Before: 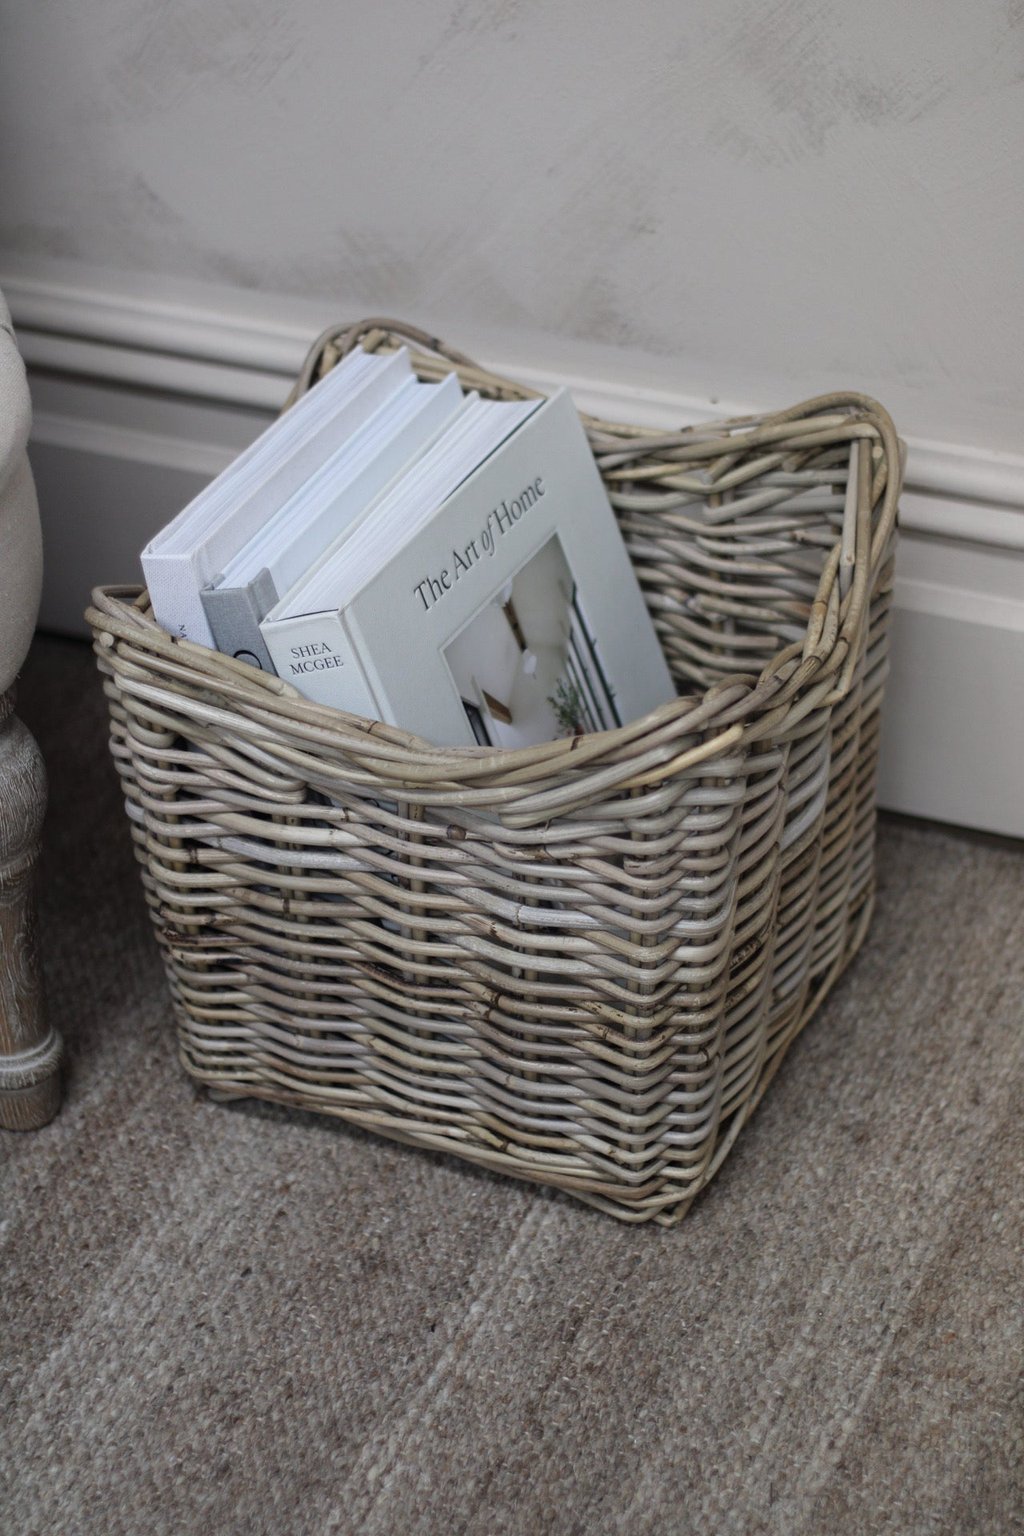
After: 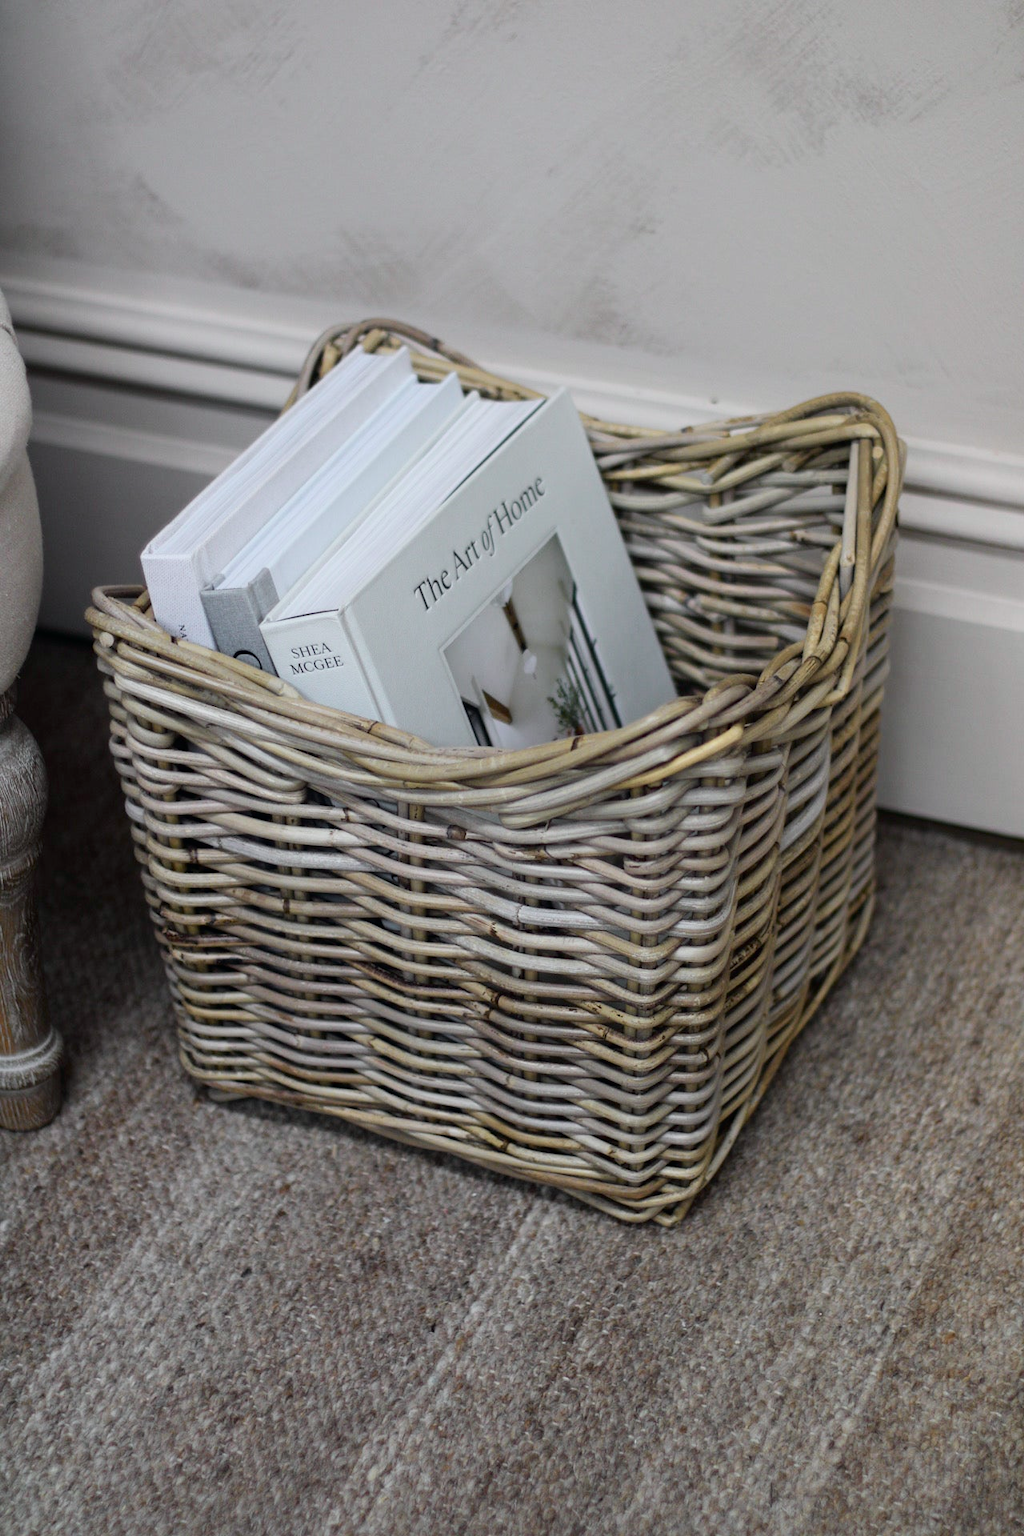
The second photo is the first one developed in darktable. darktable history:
tone curve: curves: ch0 [(0, 0) (0.058, 0.027) (0.214, 0.183) (0.304, 0.288) (0.522, 0.549) (0.658, 0.7) (0.741, 0.775) (0.844, 0.866) (0.986, 0.957)]; ch1 [(0, 0) (0.172, 0.123) (0.312, 0.296) (0.437, 0.429) (0.471, 0.469) (0.502, 0.5) (0.513, 0.515) (0.572, 0.603) (0.617, 0.653) (0.68, 0.724) (0.889, 0.924) (1, 1)]; ch2 [(0, 0) (0.411, 0.424) (0.489, 0.49) (0.502, 0.5) (0.517, 0.519) (0.549, 0.578) (0.604, 0.628) (0.693, 0.686) (1, 1)], color space Lab, independent channels, preserve colors none
